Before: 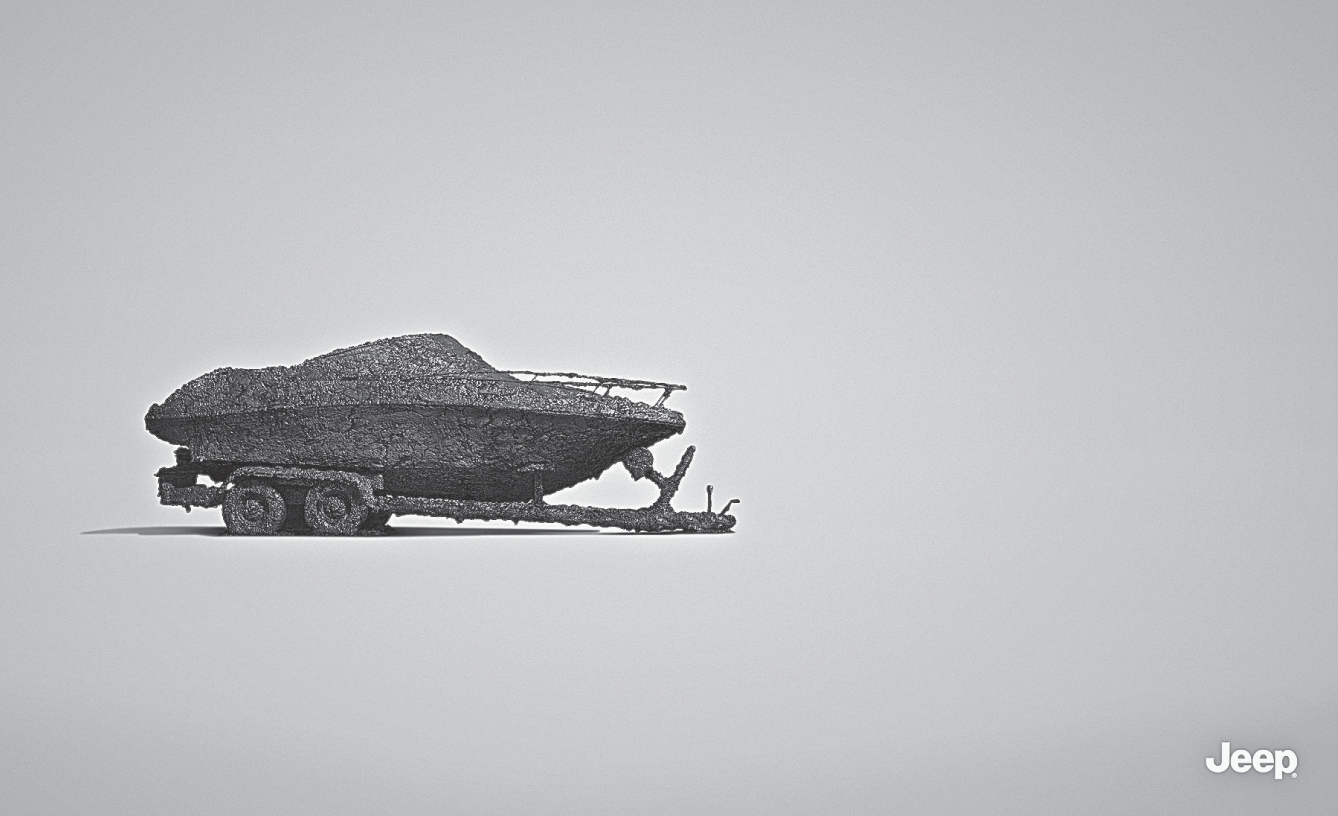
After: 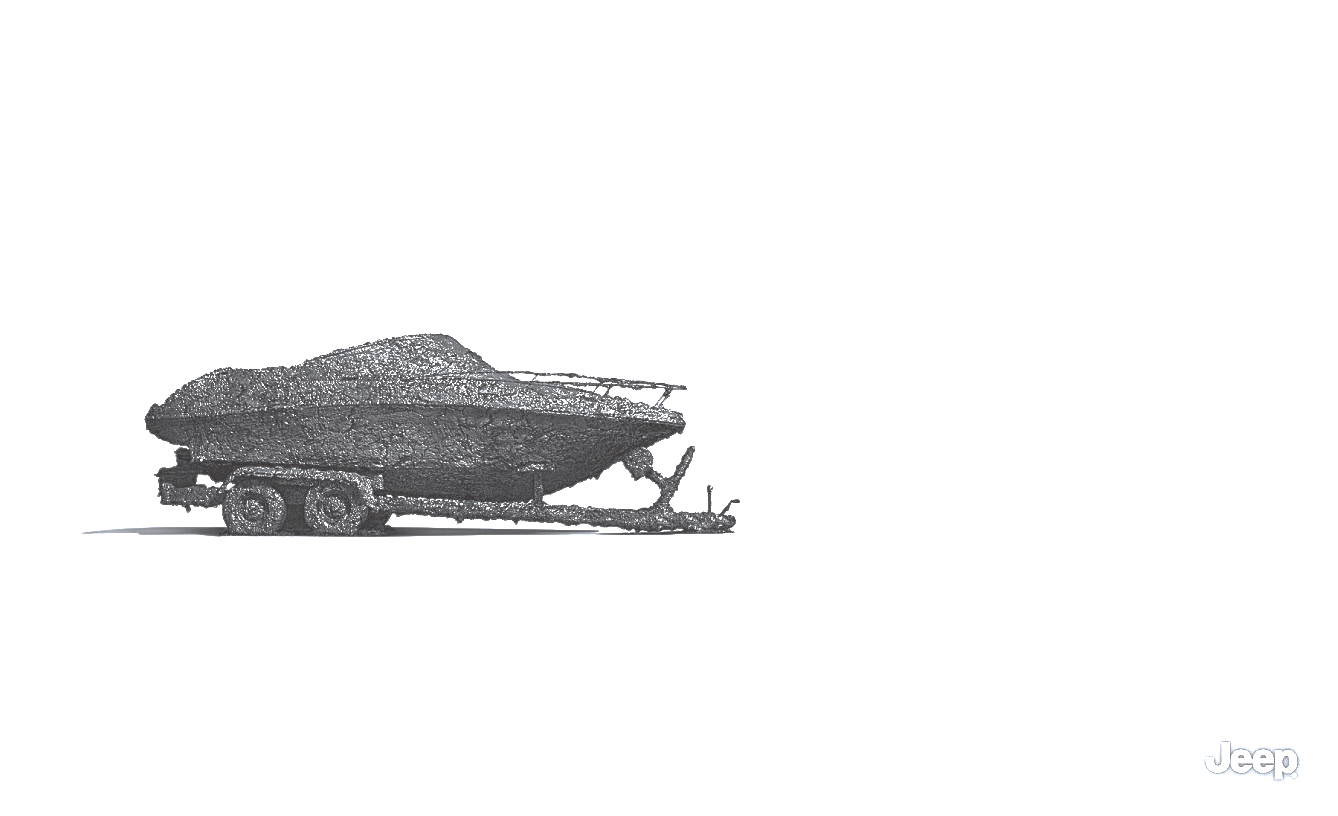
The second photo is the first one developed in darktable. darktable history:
velvia: strength 14.93%
exposure: black level correction 0, exposure 1.373 EV, compensate highlight preservation false
base curve: curves: ch0 [(0, 0) (0.841, 0.609) (1, 1)], preserve colors none
